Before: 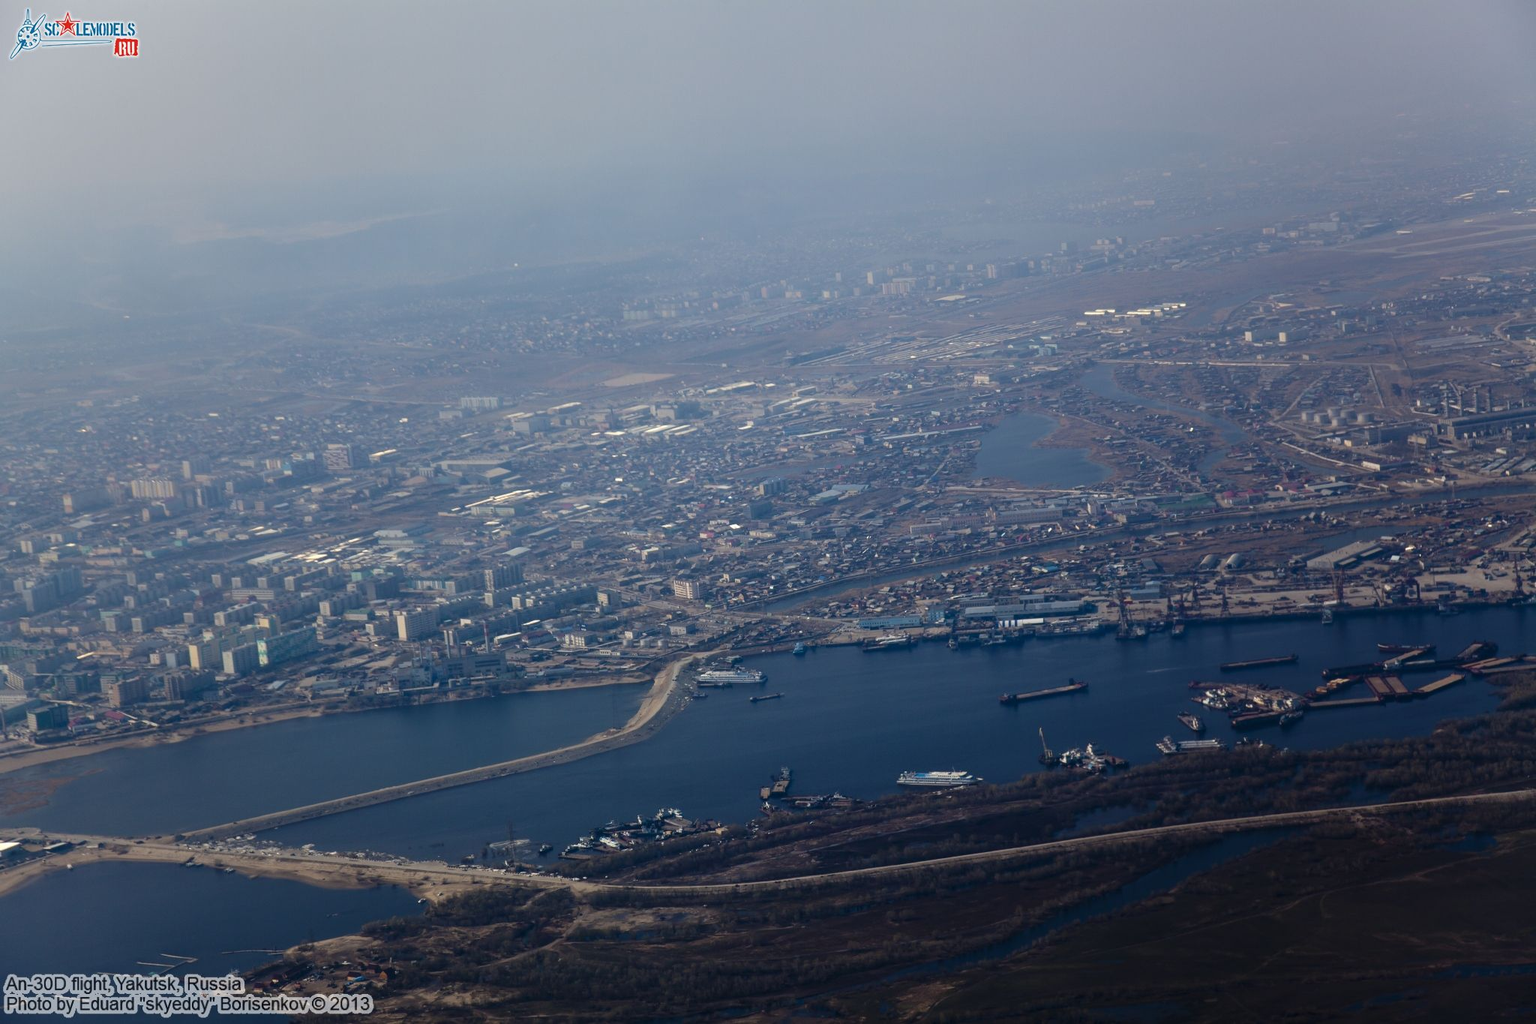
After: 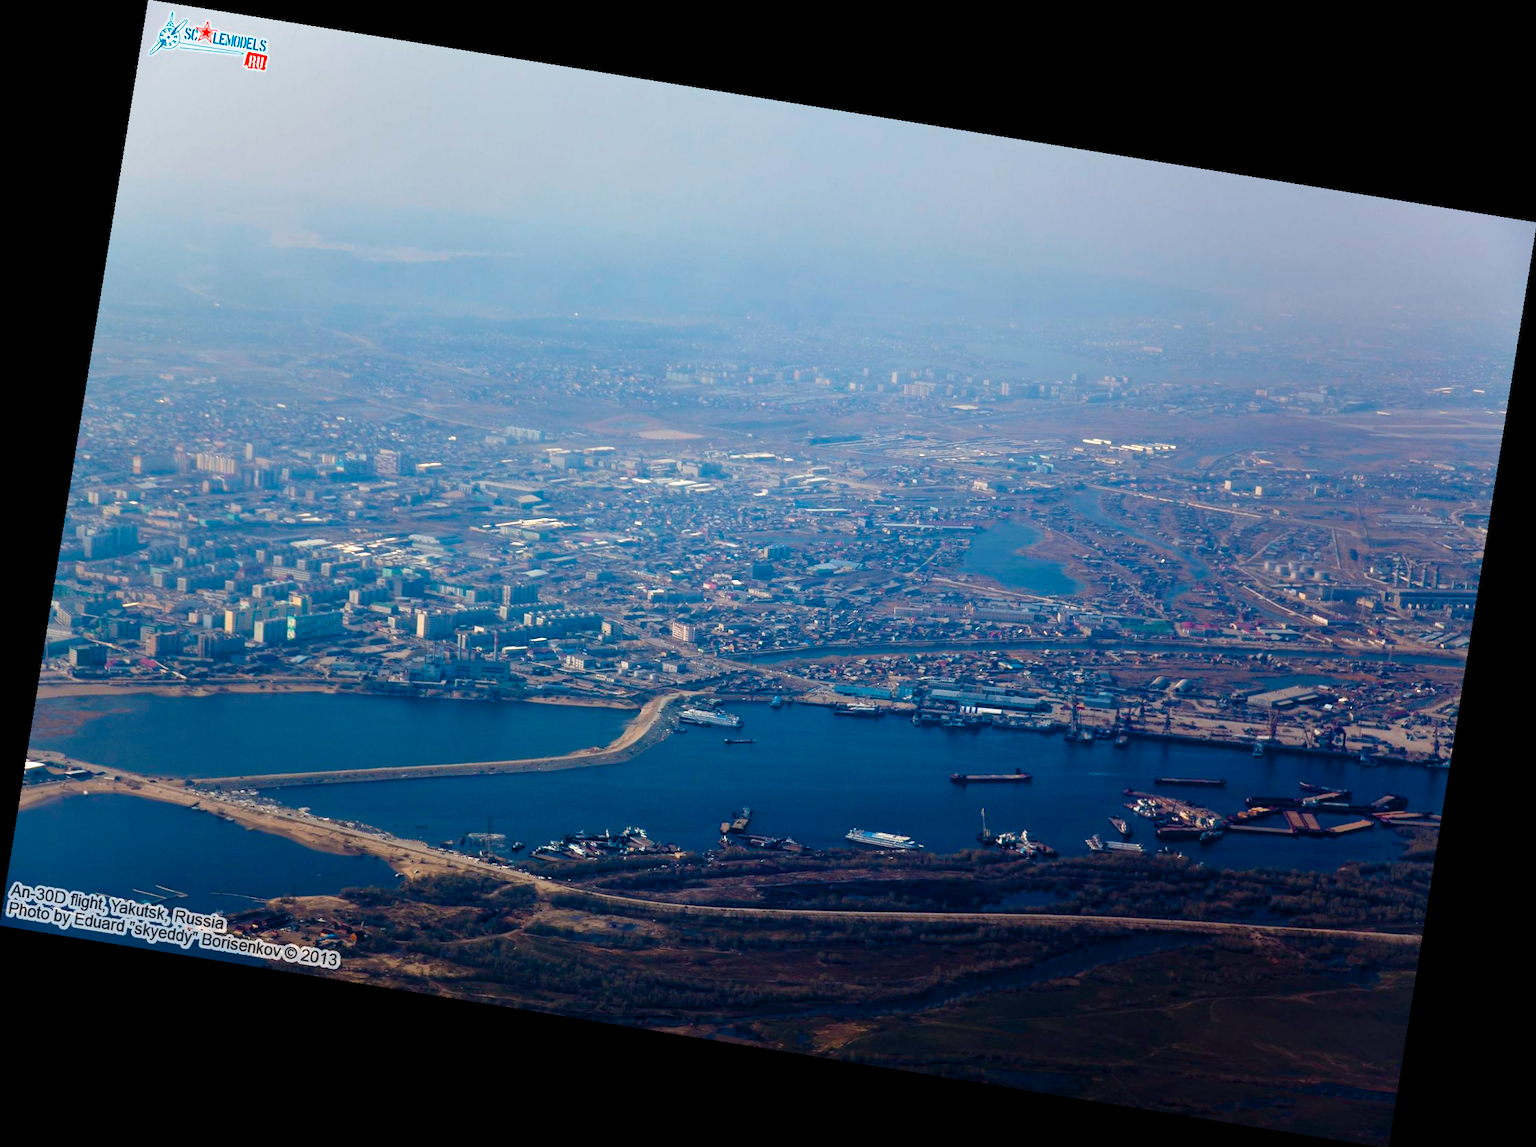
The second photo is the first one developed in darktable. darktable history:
color balance rgb: perceptual saturation grading › global saturation 20%, perceptual saturation grading › highlights 2.68%, perceptual saturation grading › shadows 50%
levels: levels [0, 0.476, 0.951]
rotate and perspective: rotation 9.12°, automatic cropping off
exposure: exposure 0.3 EV, compensate highlight preservation false
